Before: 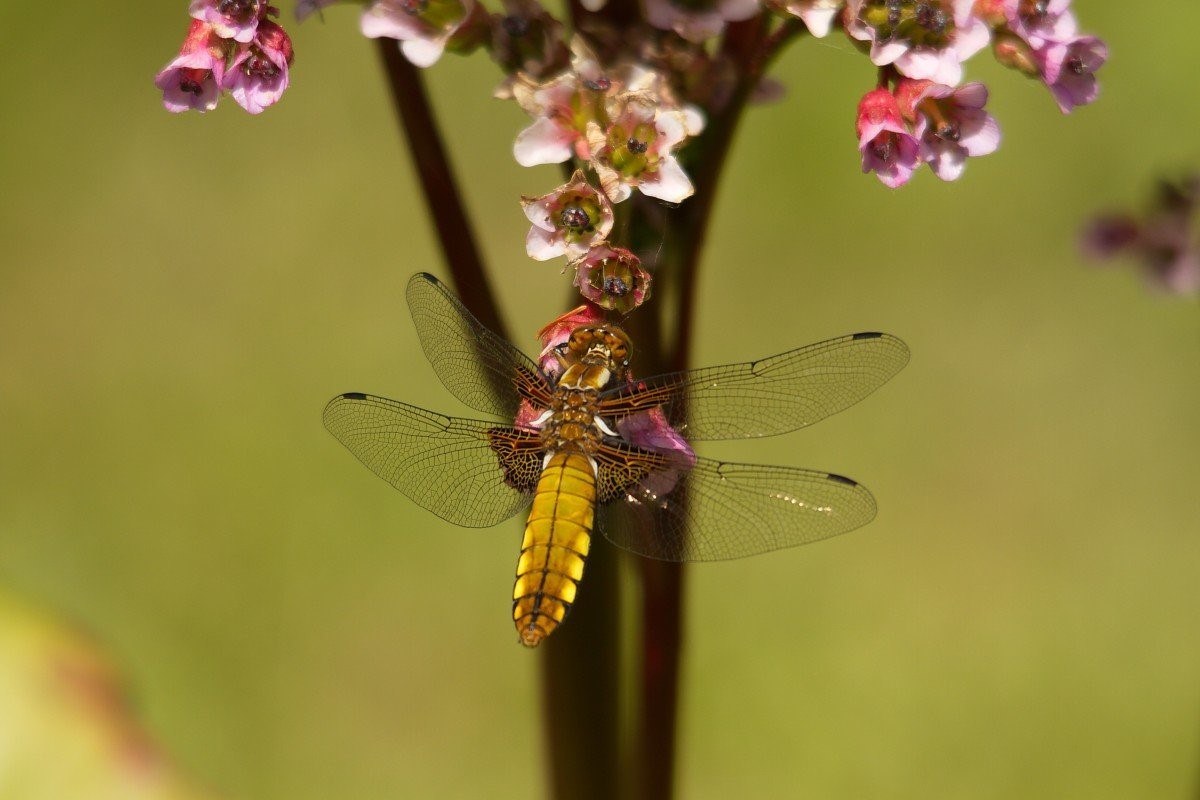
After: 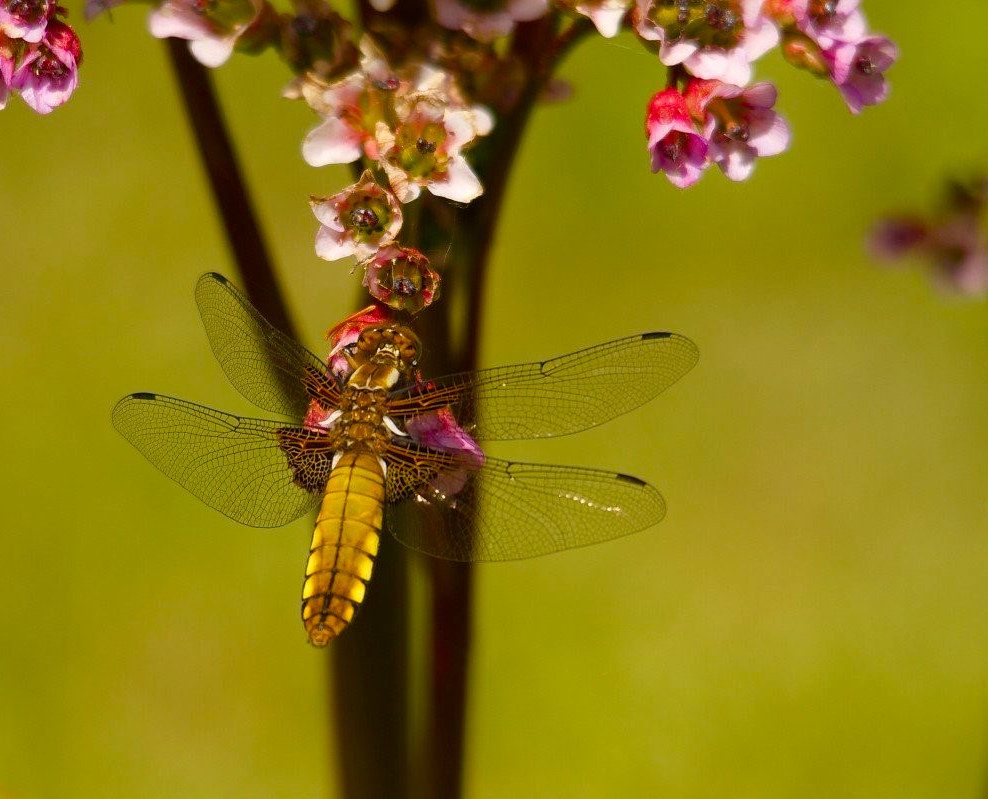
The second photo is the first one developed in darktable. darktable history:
crop: left 17.605%, bottom 0.038%
color balance rgb: shadows lift › chroma 0.954%, shadows lift › hue 112.08°, highlights gain › chroma 0.722%, highlights gain › hue 56.76°, perceptual saturation grading › global saturation 20%, perceptual saturation grading › highlights -14.045%, perceptual saturation grading › shadows 49.374%
